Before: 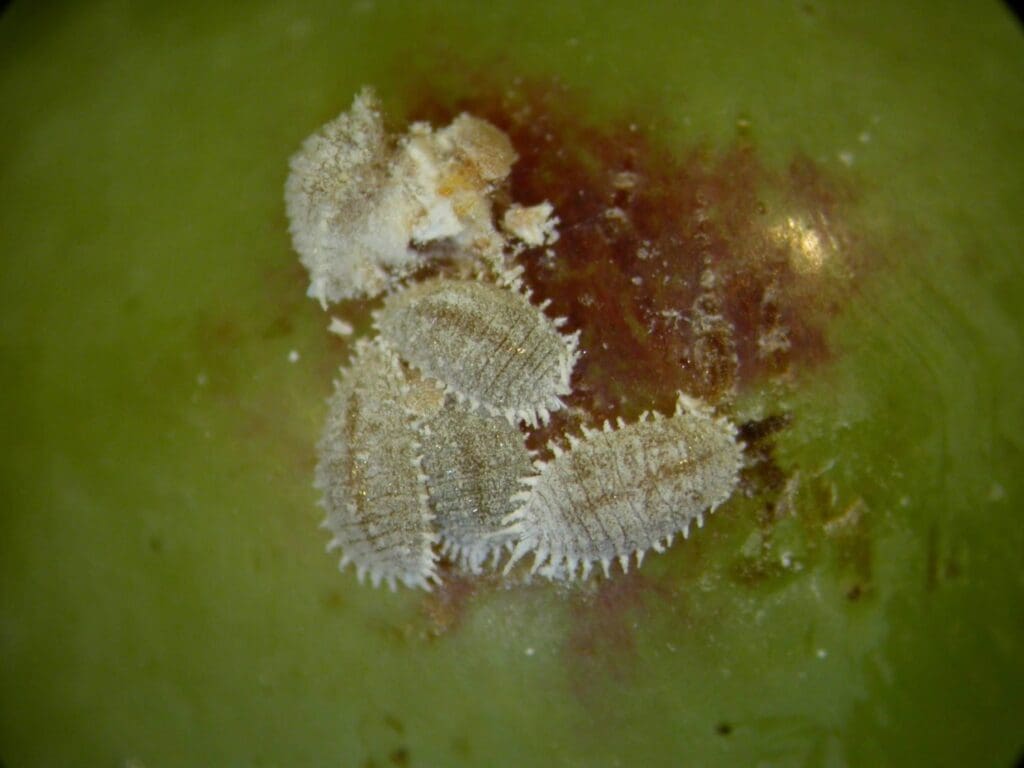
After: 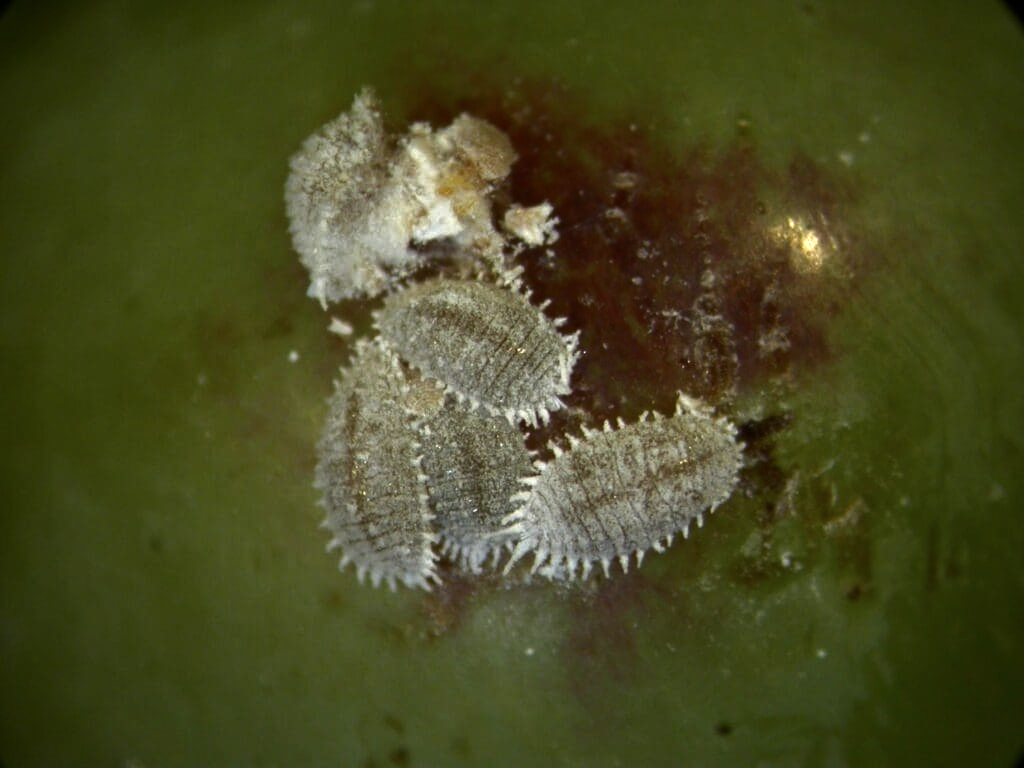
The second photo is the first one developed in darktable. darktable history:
tone curve: curves: ch0 [(0, 0) (0.797, 0.684) (1, 1)], color space Lab, linked channels, preserve colors none
tone equalizer: -8 EV -0.75 EV, -7 EV -0.7 EV, -6 EV -0.6 EV, -5 EV -0.4 EV, -3 EV 0.4 EV, -2 EV 0.6 EV, -1 EV 0.7 EV, +0 EV 0.75 EV, edges refinement/feathering 500, mask exposure compensation -1.57 EV, preserve details no
